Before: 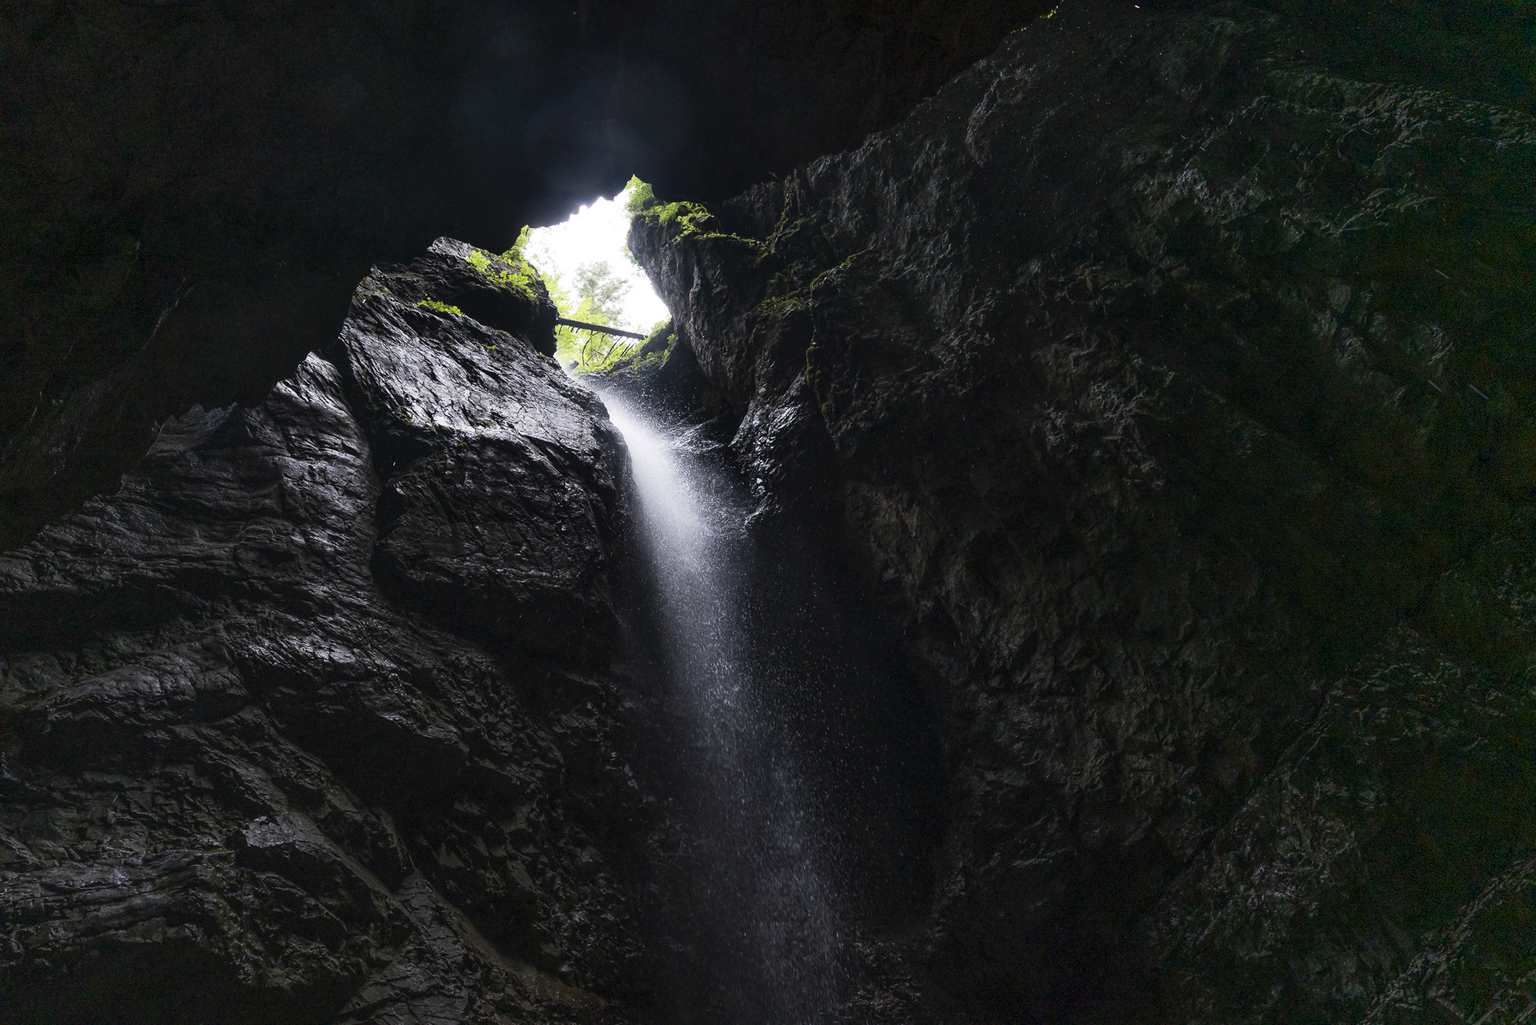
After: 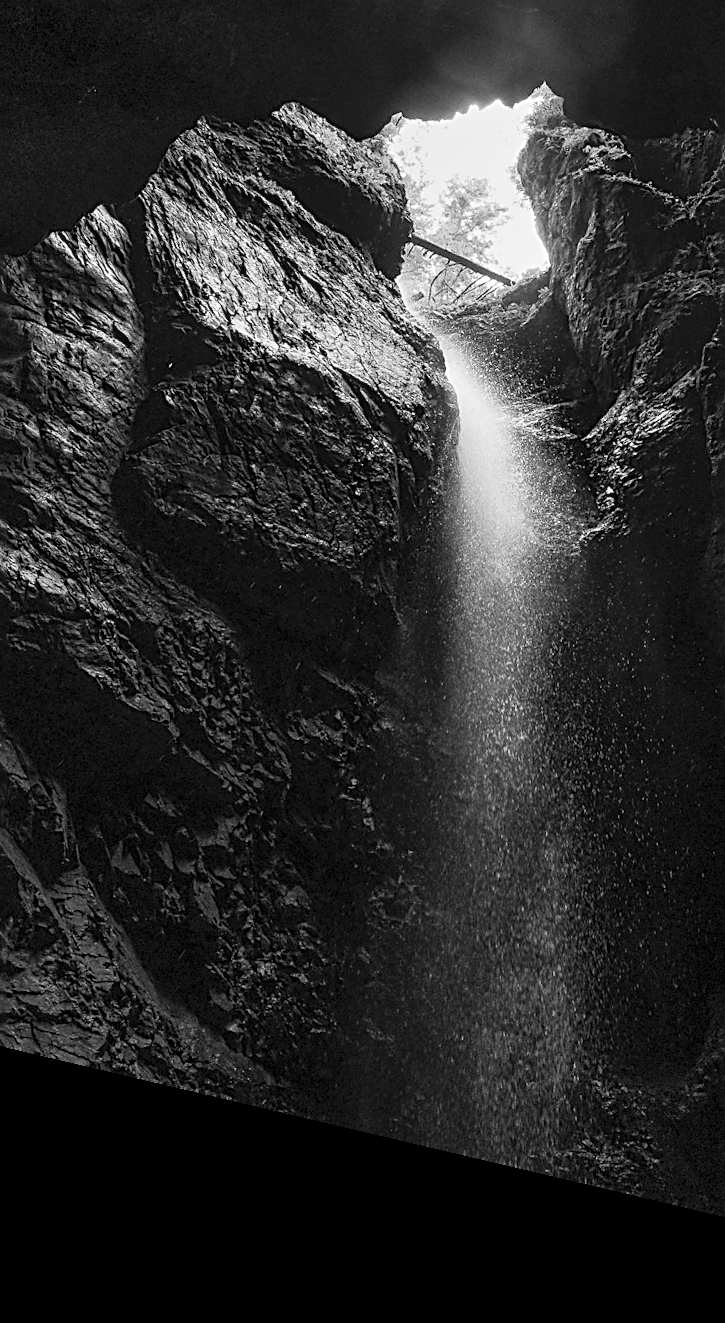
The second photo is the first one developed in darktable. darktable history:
rotate and perspective: rotation 13.27°, automatic cropping off
local contrast: on, module defaults
tone equalizer: on, module defaults
crop and rotate: left 21.77%, top 18.528%, right 44.676%, bottom 2.997%
color calibration: output gray [0.22, 0.42, 0.37, 0], gray › normalize channels true, illuminant same as pipeline (D50), adaptation XYZ, x 0.346, y 0.359, gamut compression 0
sharpen: radius 2.531, amount 0.628
contrast brightness saturation: brightness 0.15
